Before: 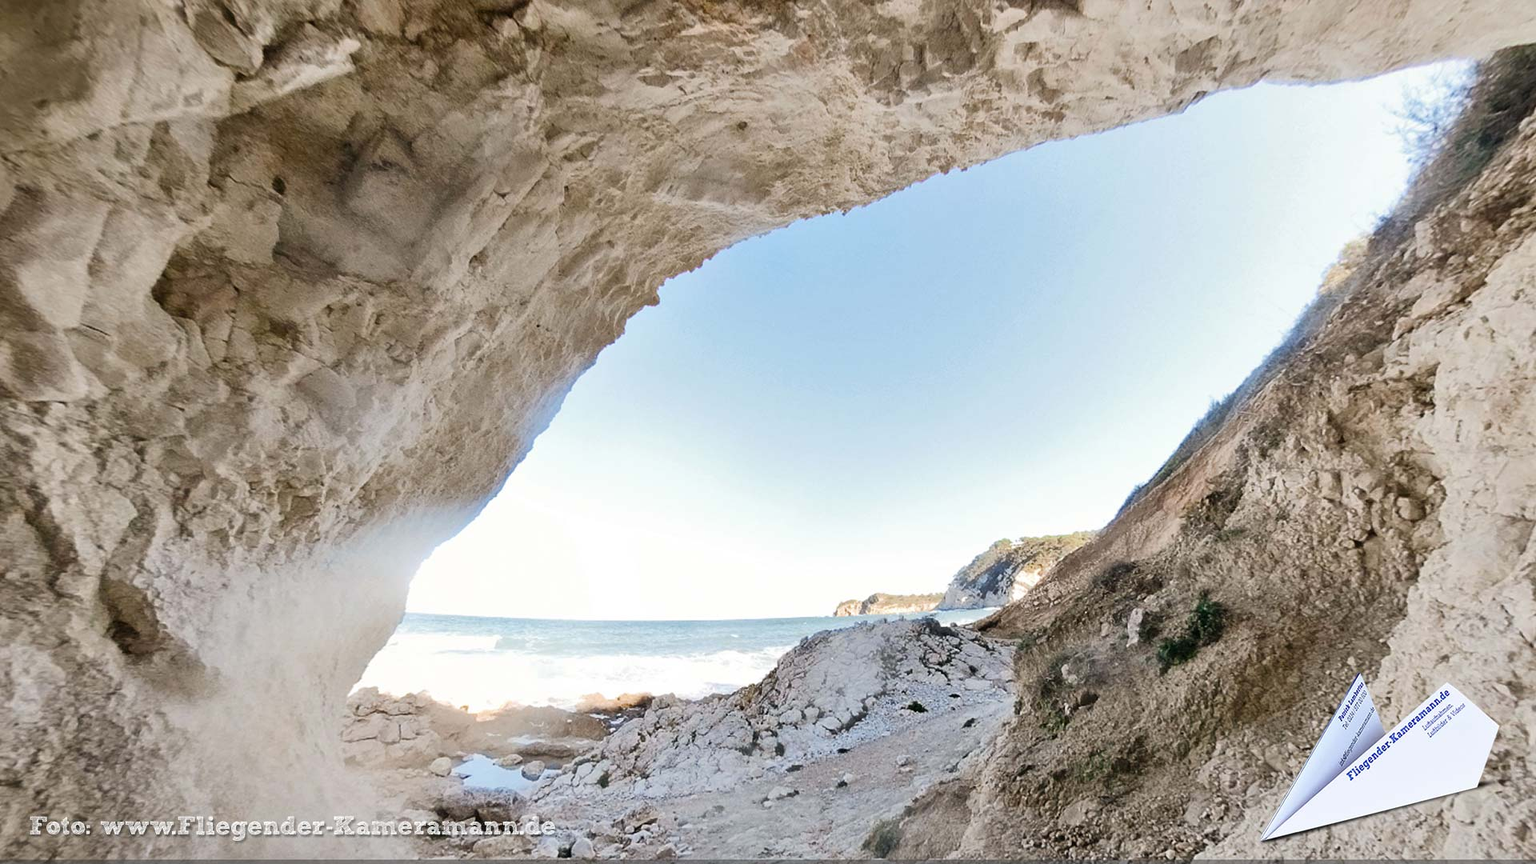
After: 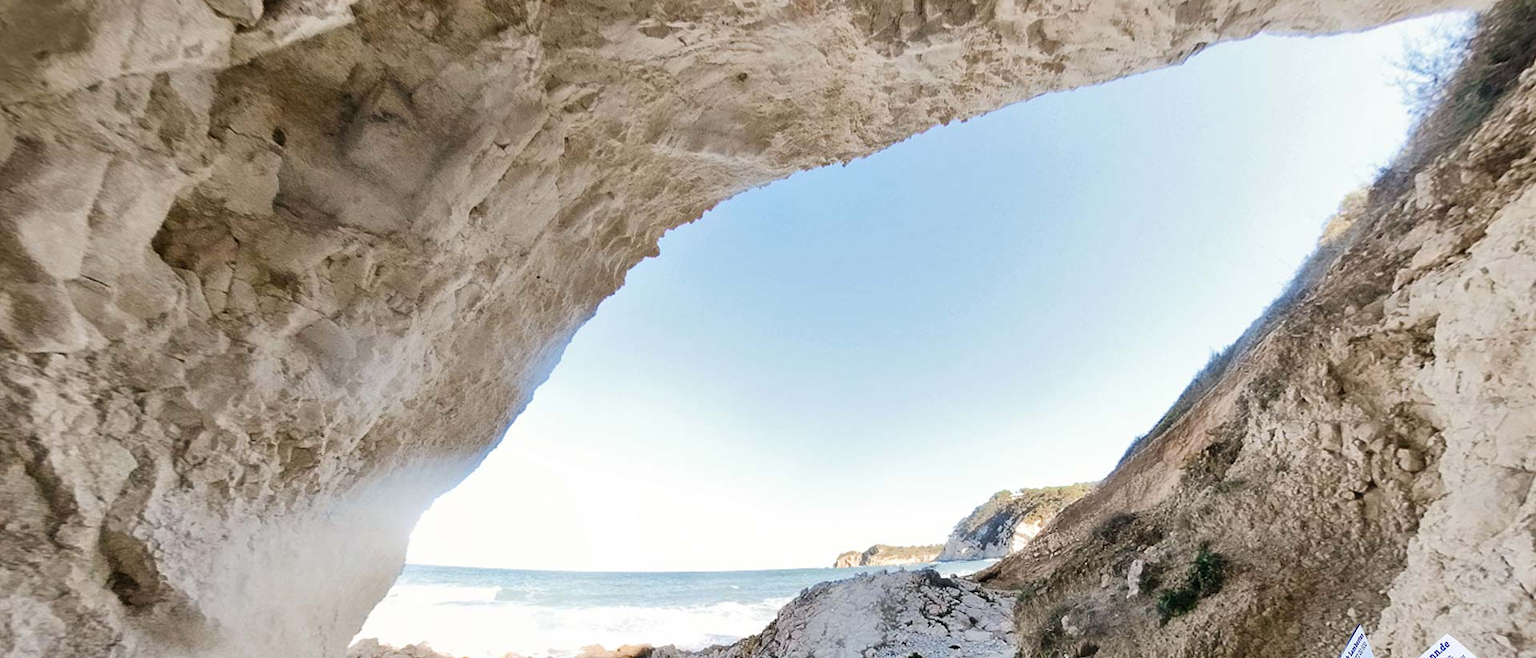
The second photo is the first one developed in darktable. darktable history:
crop: top 5.668%, bottom 18.057%
